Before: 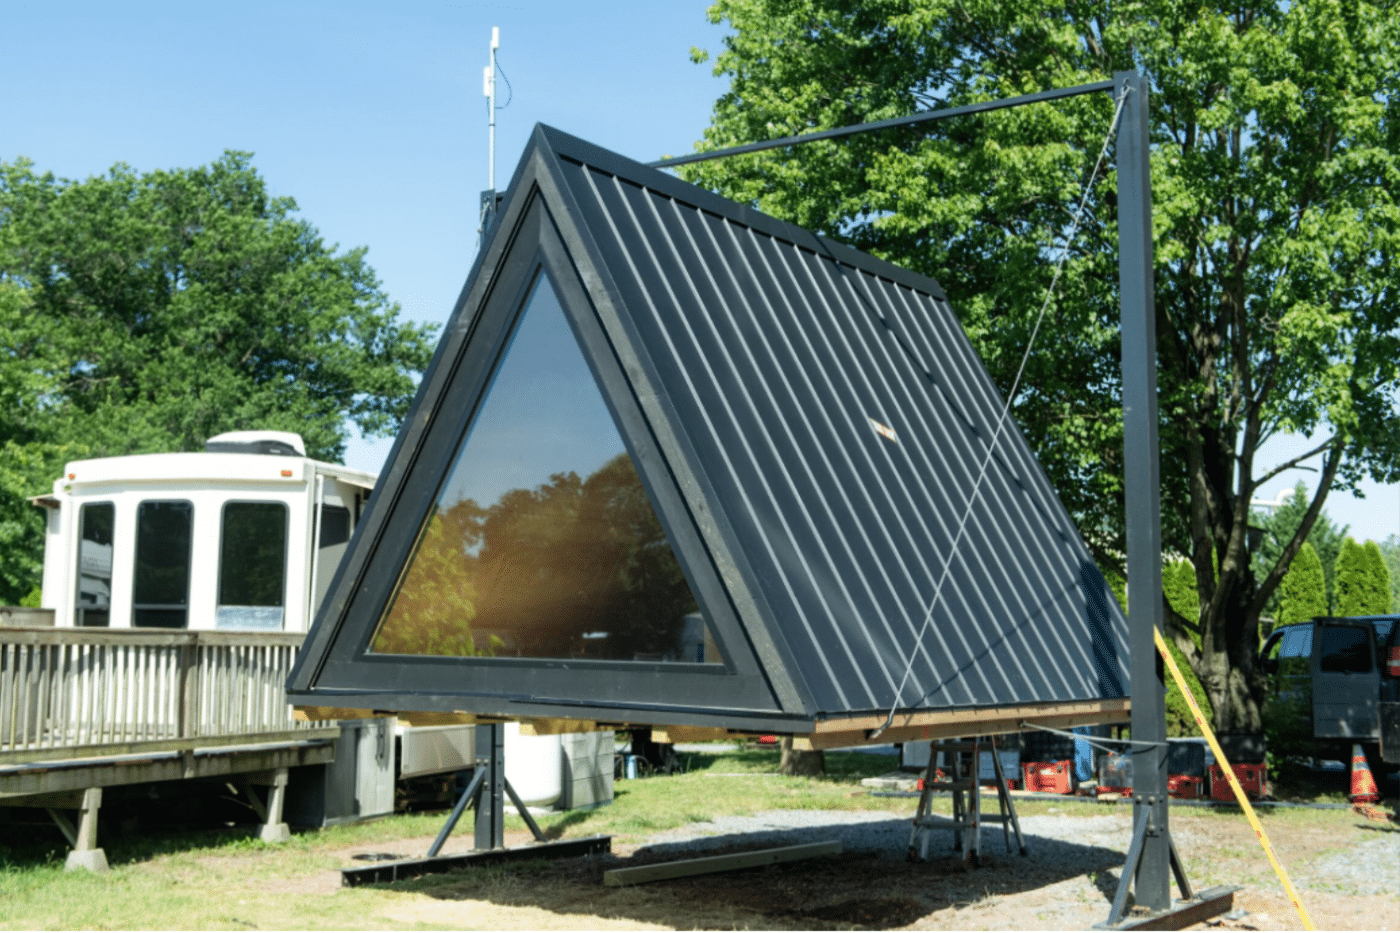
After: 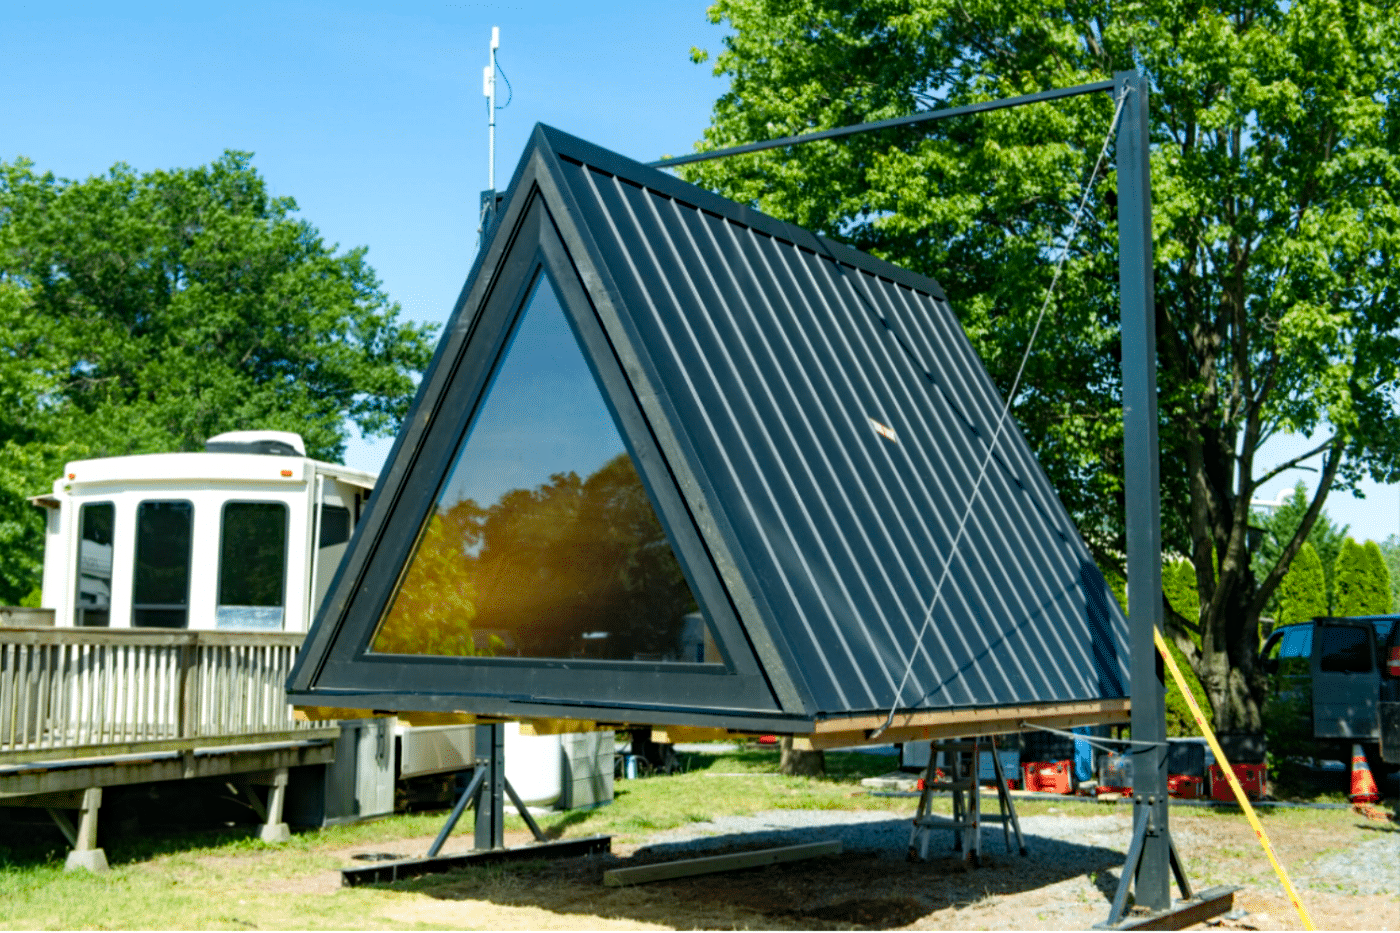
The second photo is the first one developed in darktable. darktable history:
color balance rgb: linear chroma grading › global chroma 8.12%, perceptual saturation grading › global saturation 9.07%, perceptual saturation grading › highlights -13.84%, perceptual saturation grading › mid-tones 14.88%, perceptual saturation grading › shadows 22.8%, perceptual brilliance grading › highlights 2.61%, global vibrance 12.07%
haze removal: strength 0.29, distance 0.25, compatibility mode true, adaptive false
